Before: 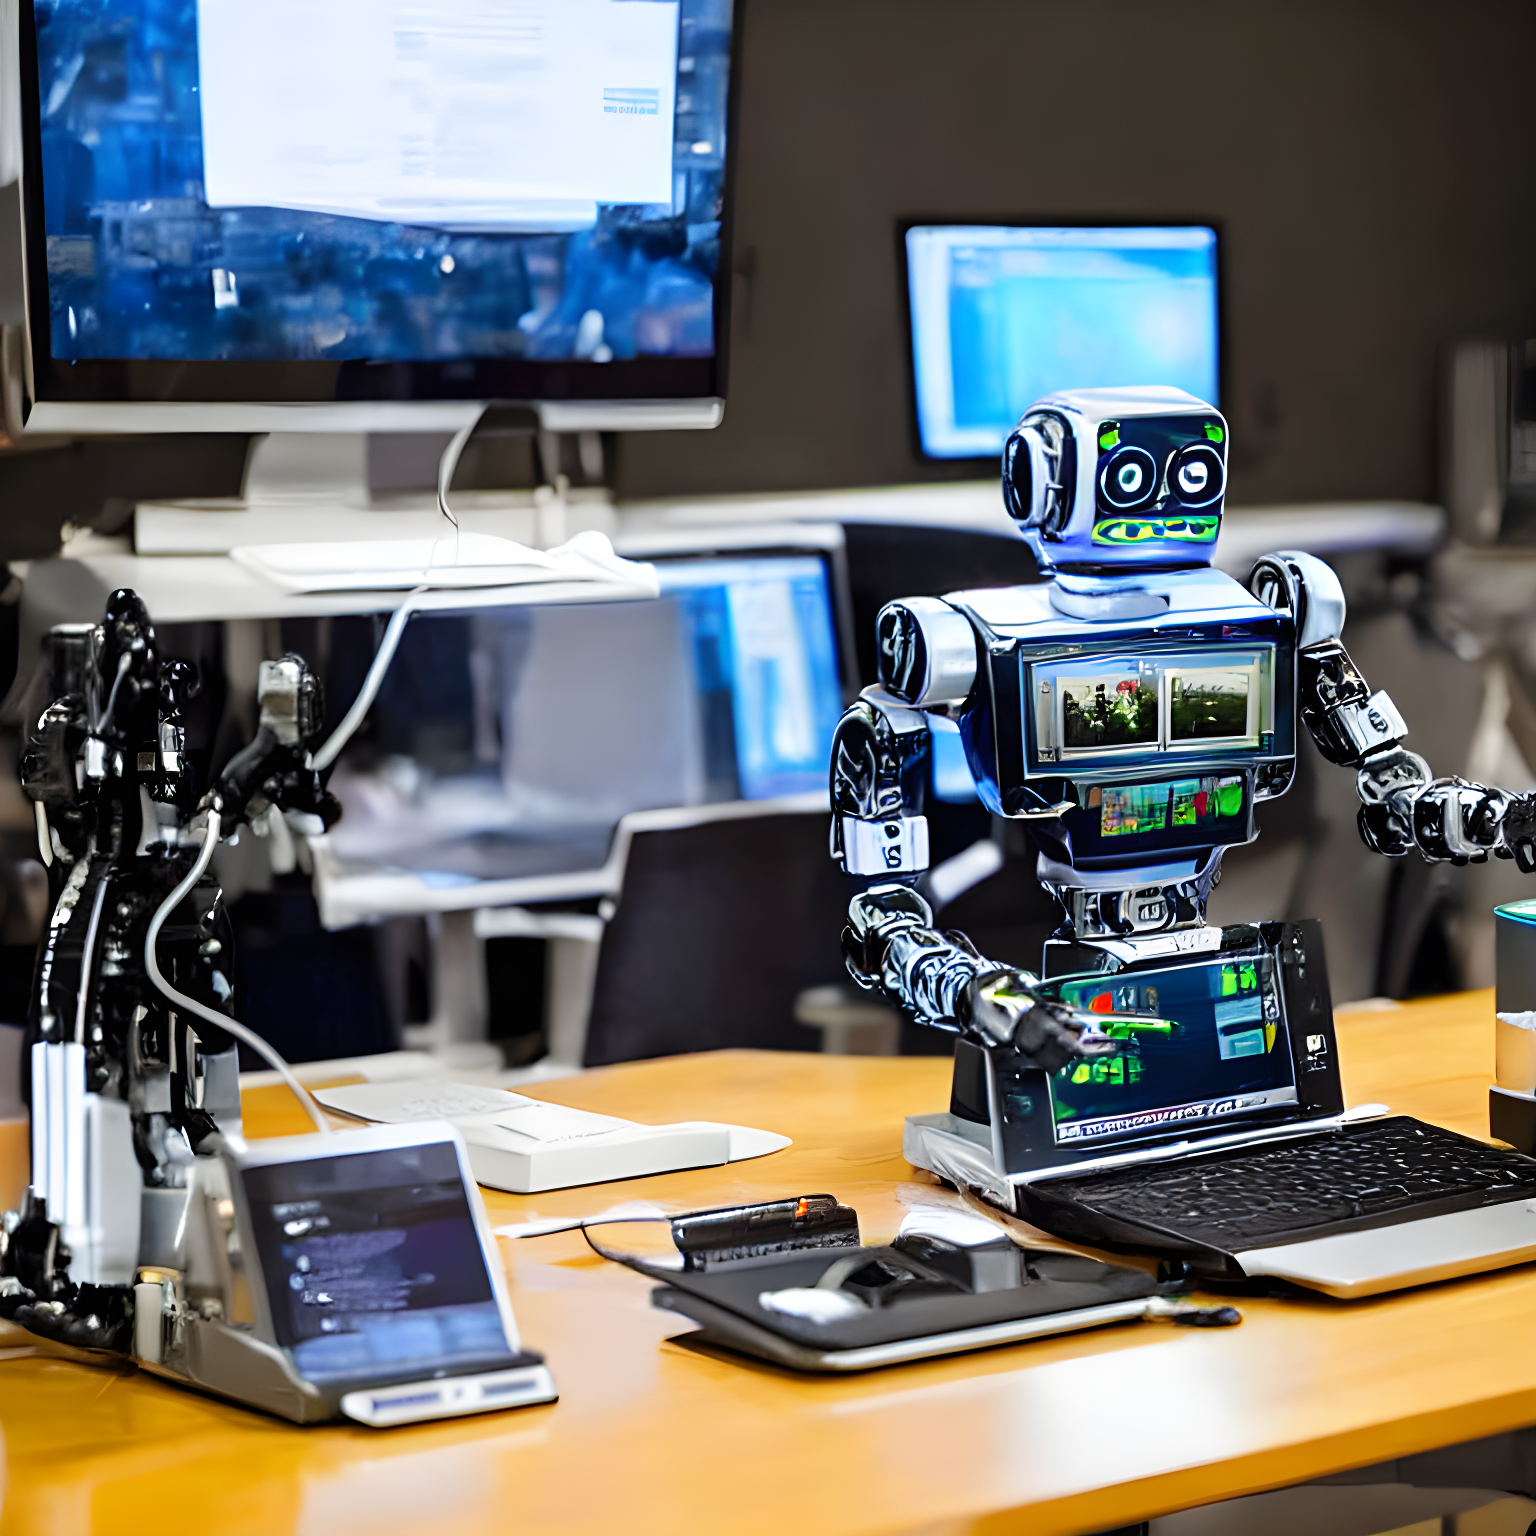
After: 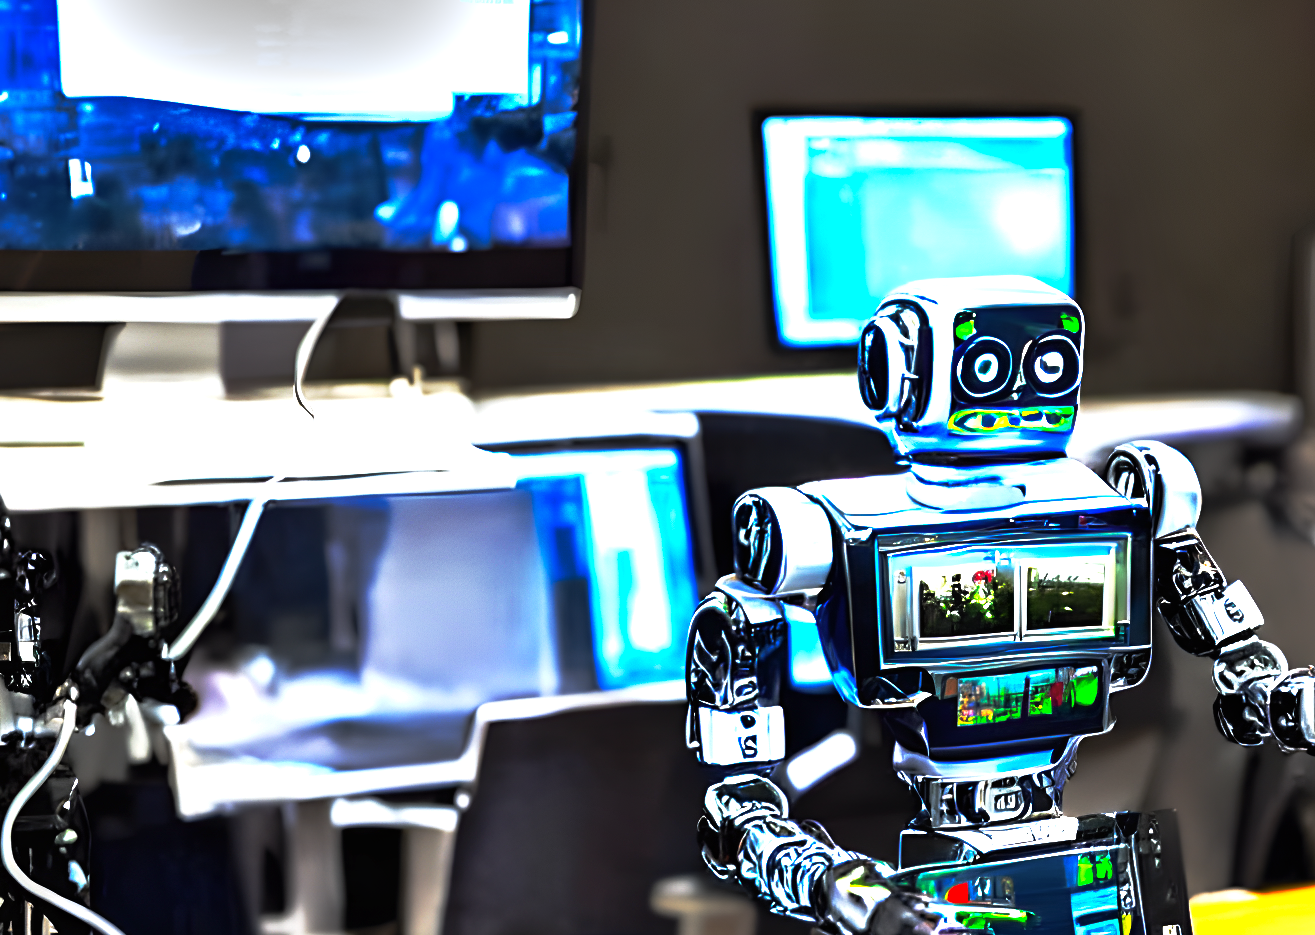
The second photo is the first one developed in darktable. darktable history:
crop and rotate: left 9.427%, top 7.164%, right 4.903%, bottom 31.956%
exposure: black level correction 0, exposure 1.2 EV, compensate highlight preservation false
base curve: curves: ch0 [(0, 0) (0.564, 0.291) (0.802, 0.731) (1, 1)], preserve colors none
shadows and highlights: soften with gaussian
